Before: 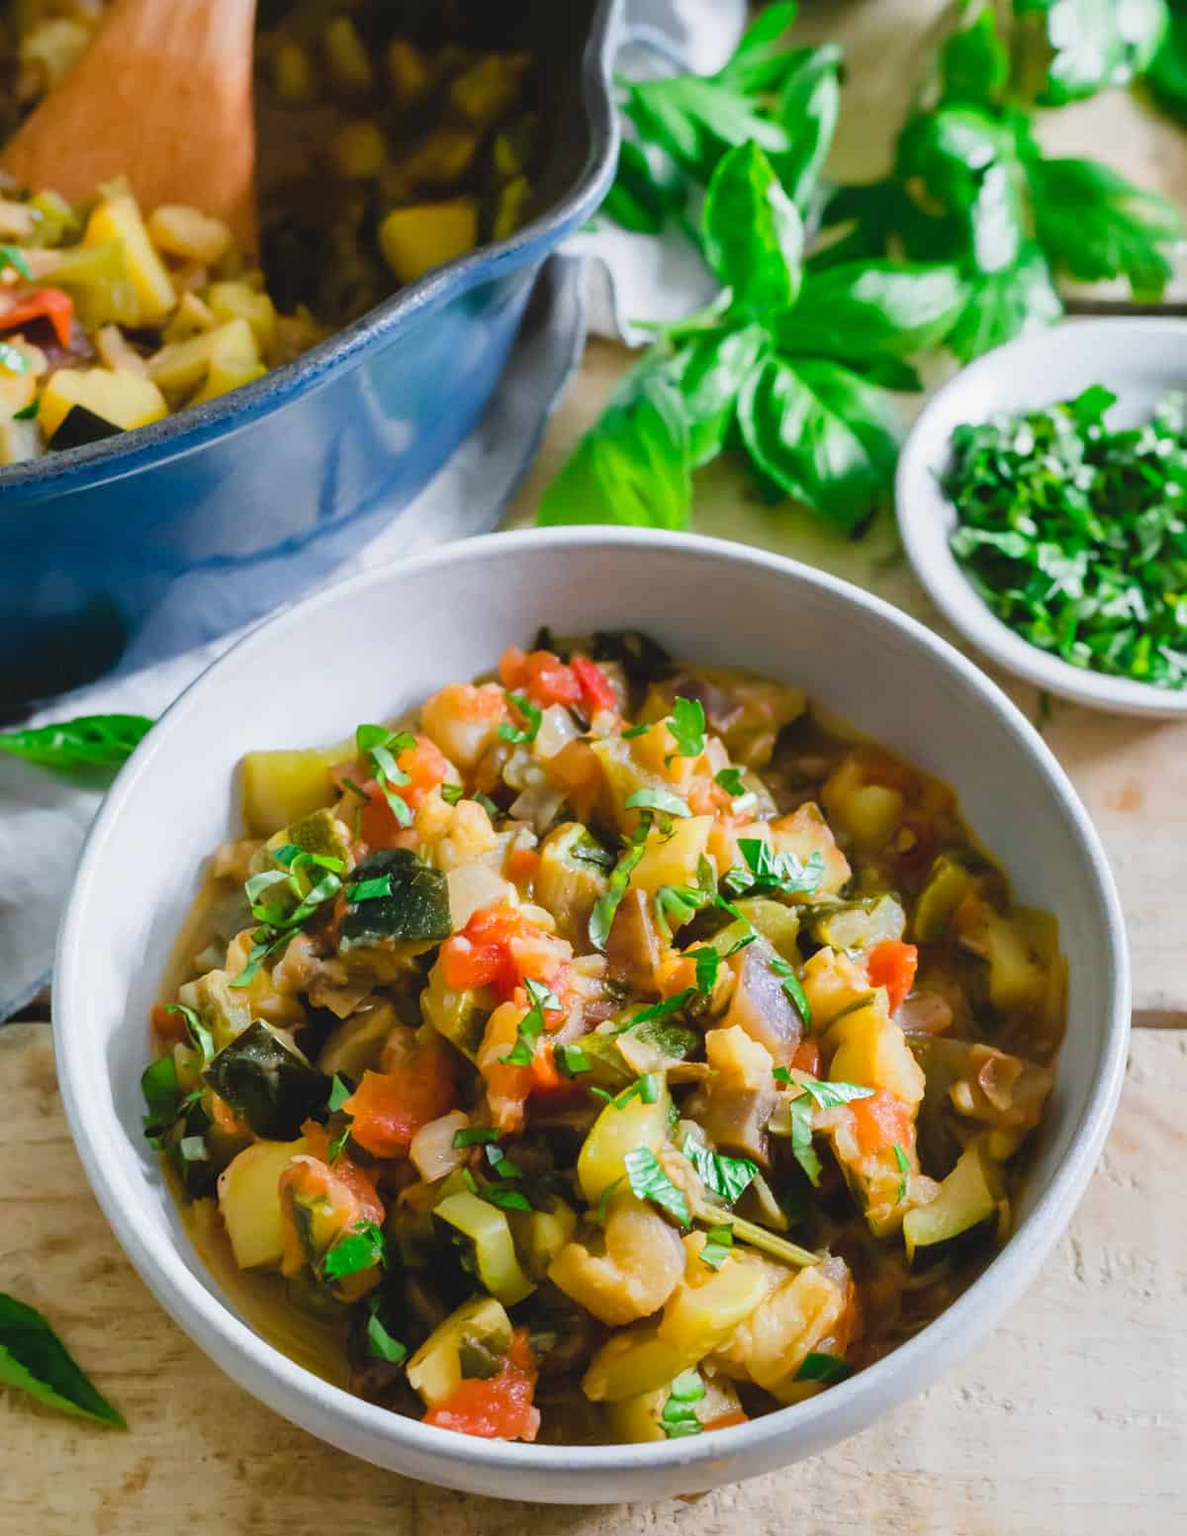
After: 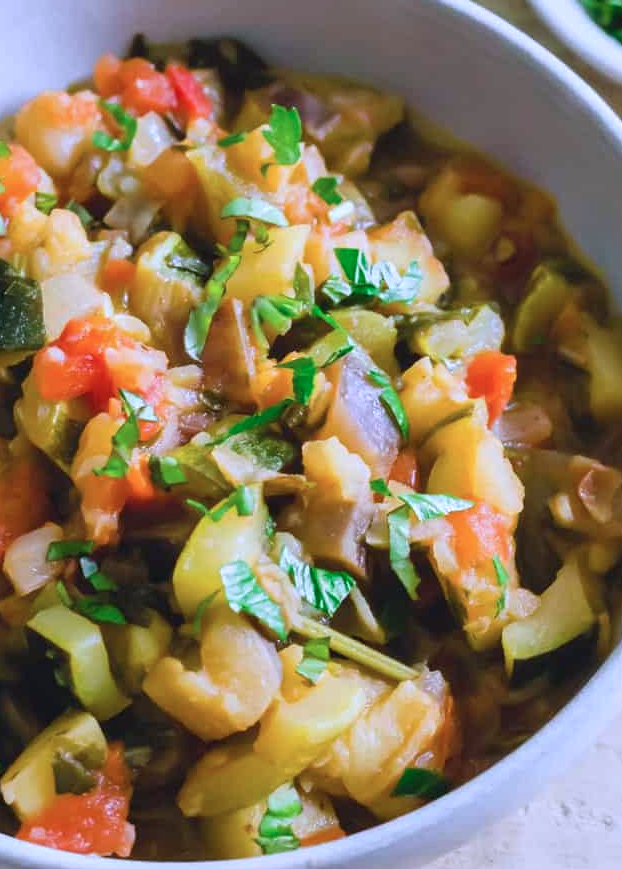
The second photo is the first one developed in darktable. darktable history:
crop: left 34.265%, top 38.666%, right 13.888%, bottom 5.346%
color calibration: illuminant as shot in camera, x 0.377, y 0.393, temperature 4173.59 K
